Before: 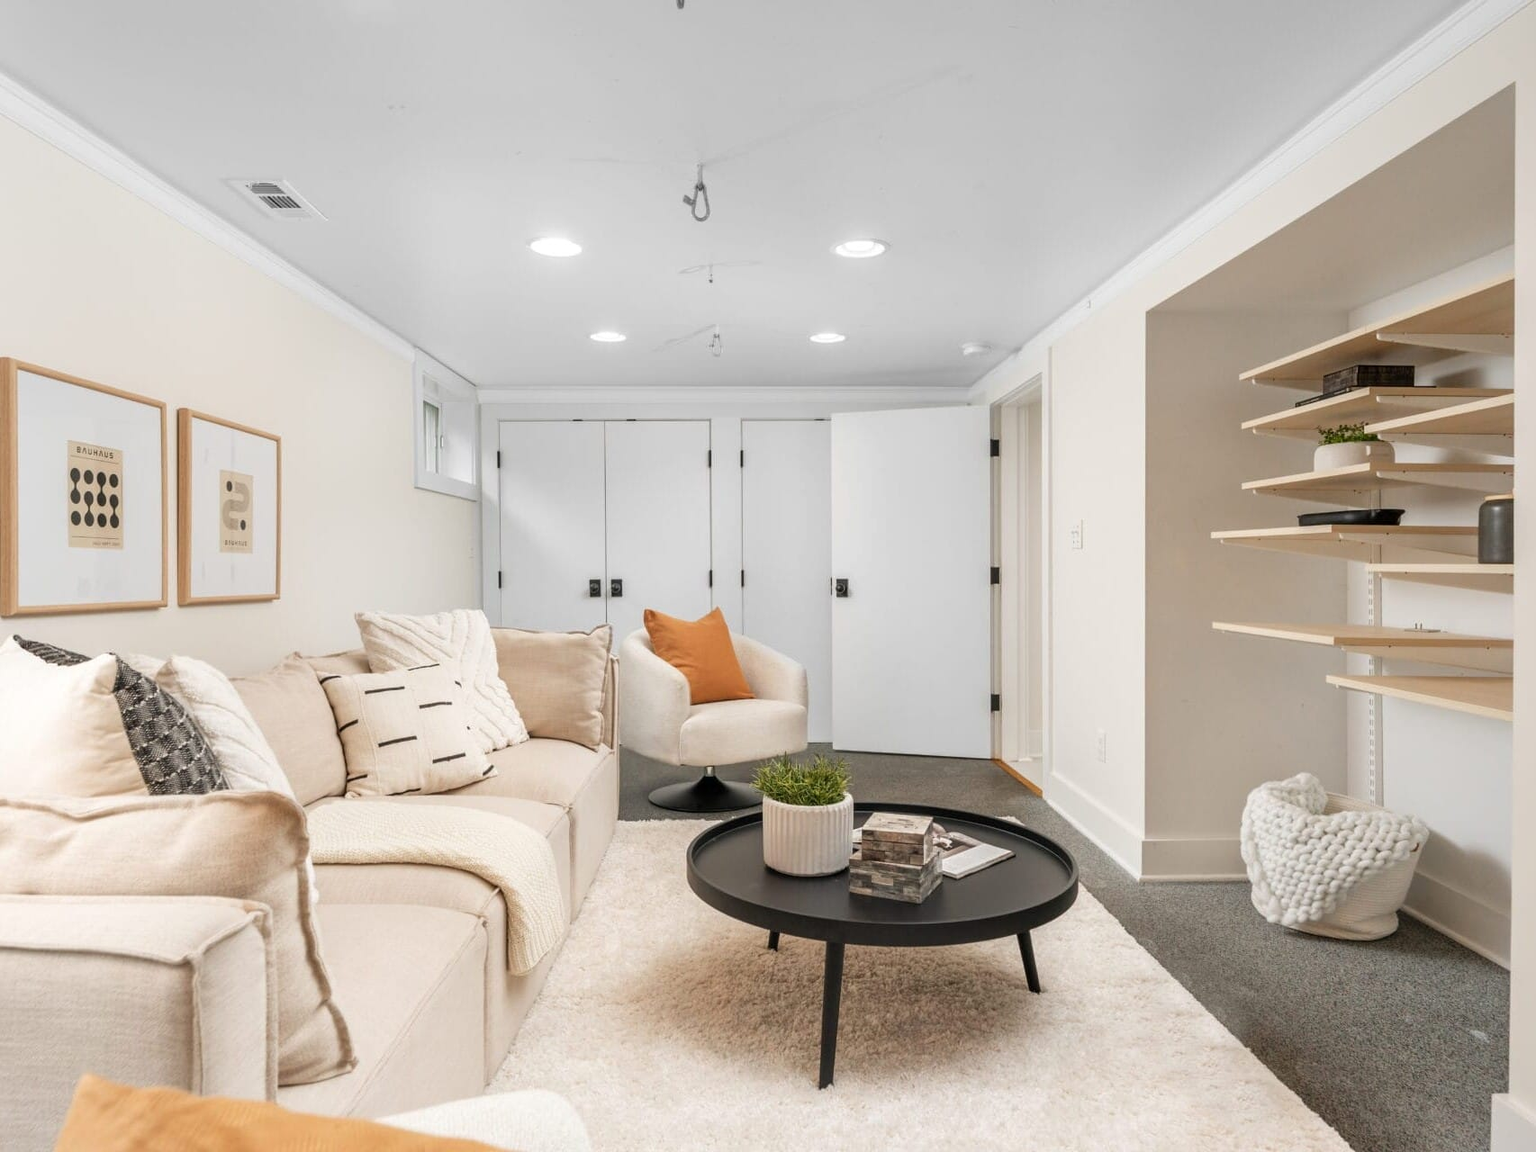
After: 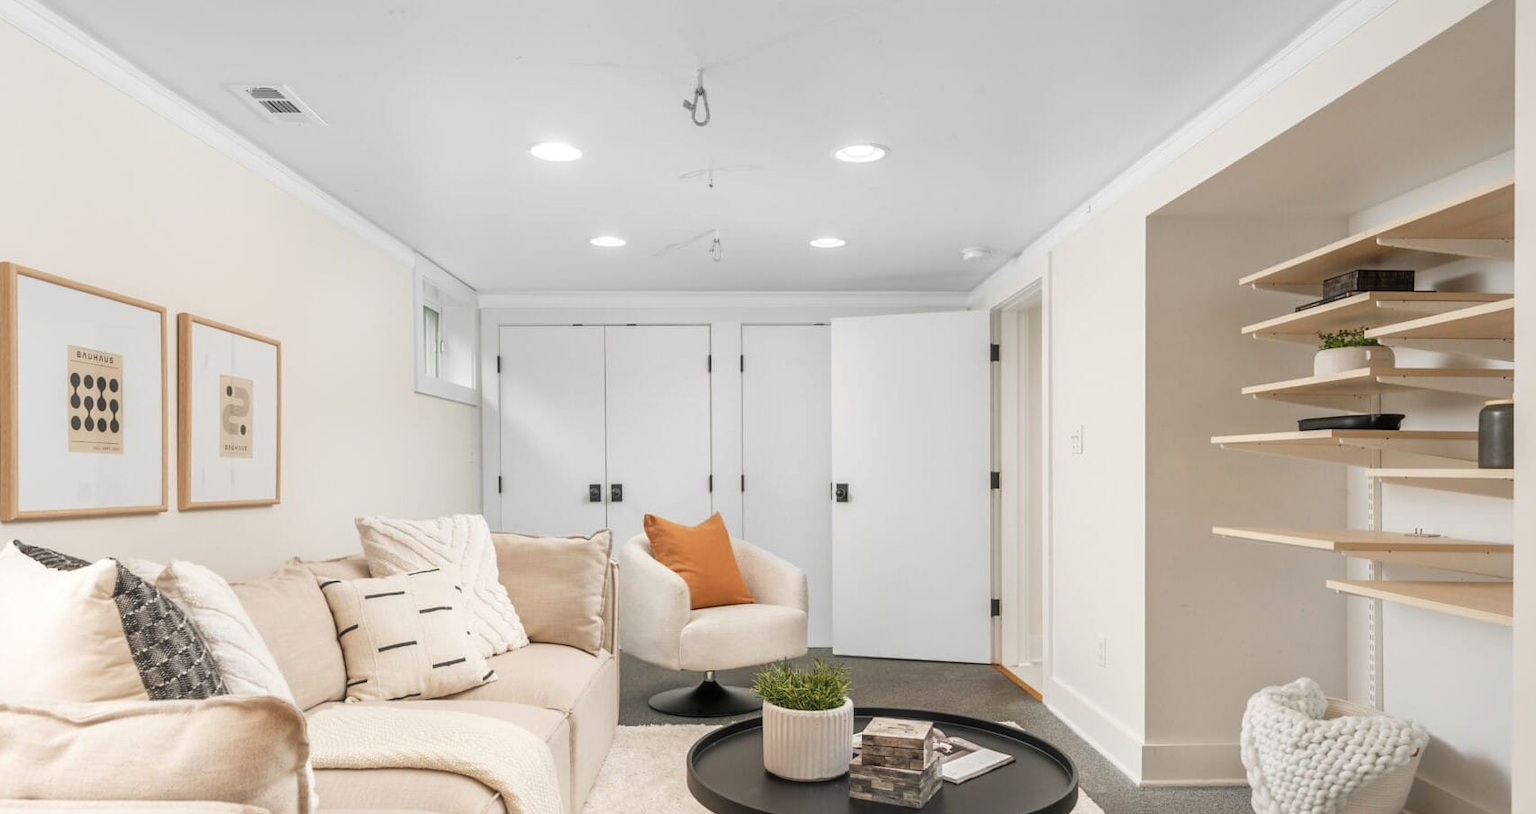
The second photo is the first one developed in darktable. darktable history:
crop and rotate: top 8.293%, bottom 20.996%
haze removal: strength -0.05
